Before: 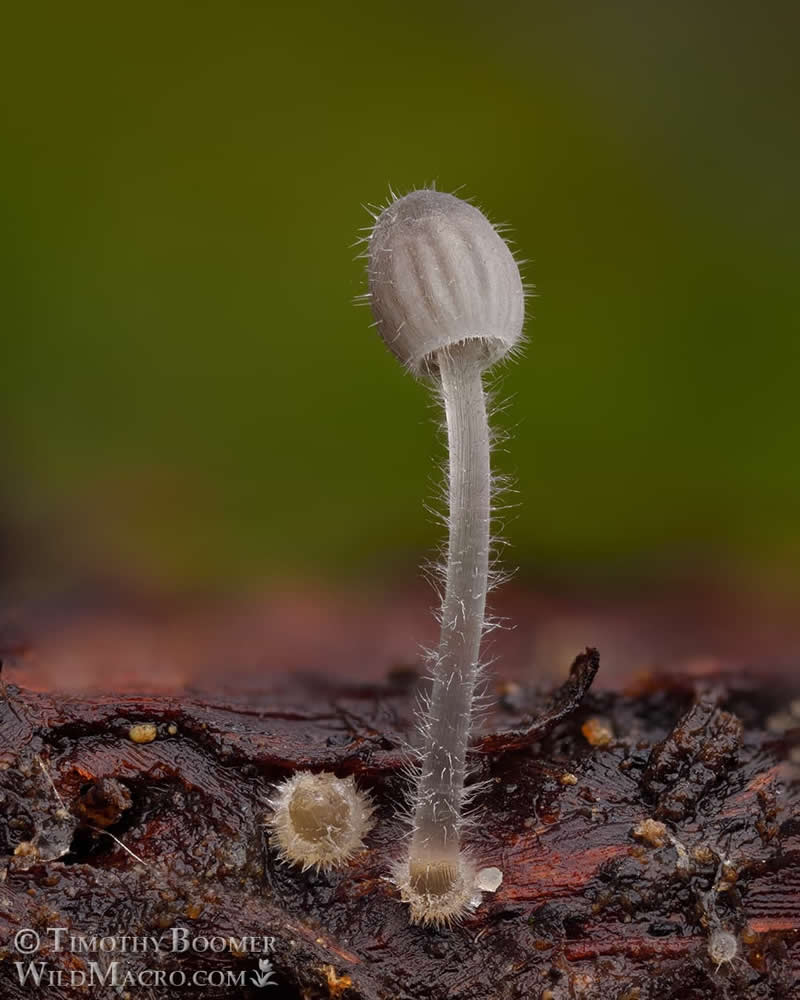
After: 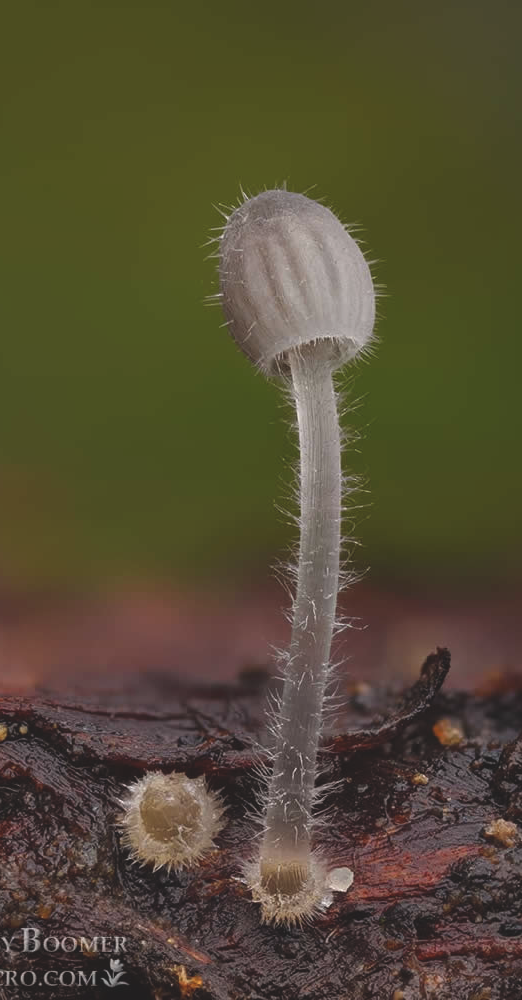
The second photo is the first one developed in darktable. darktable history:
crop and rotate: left 18.711%, right 16.038%
exposure: black level correction -0.015, exposure -0.137 EV, compensate highlight preservation false
